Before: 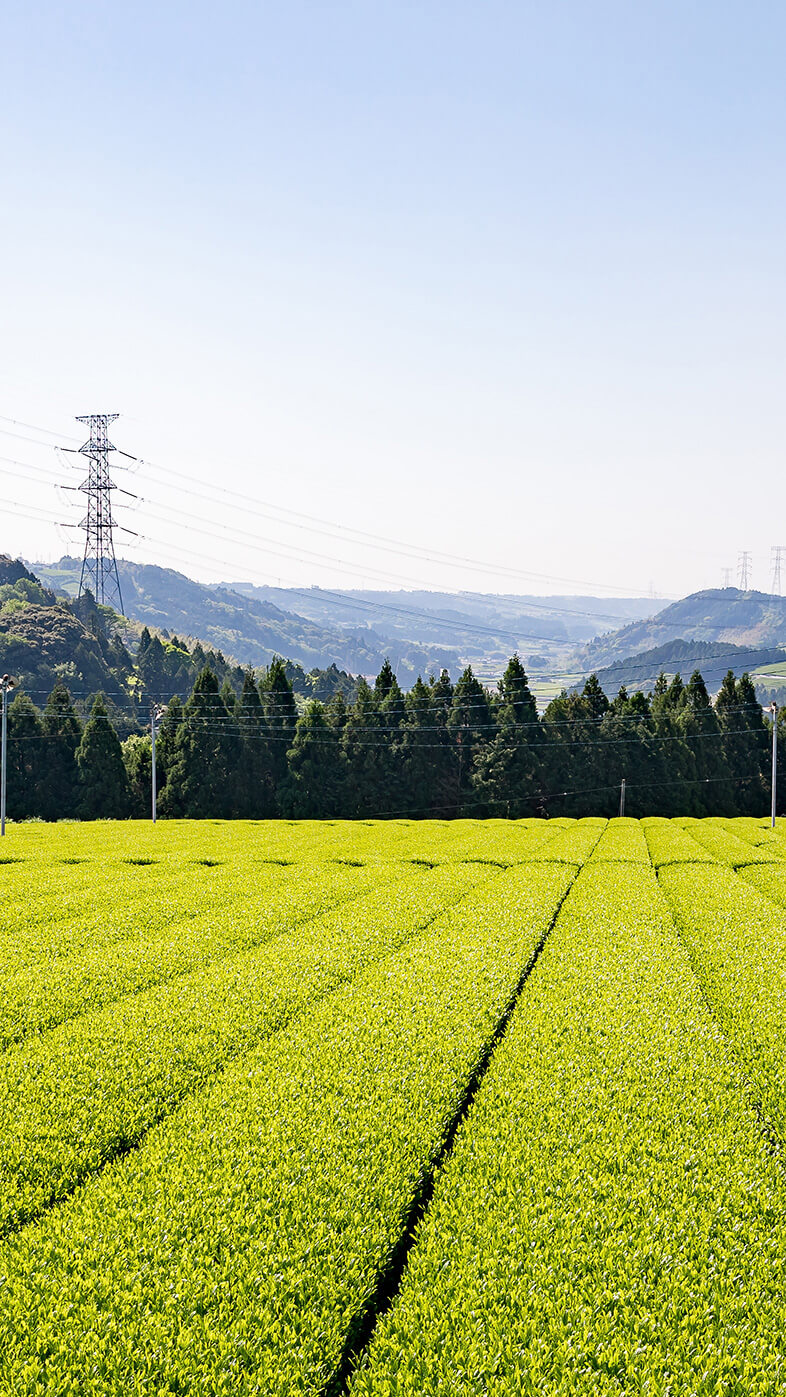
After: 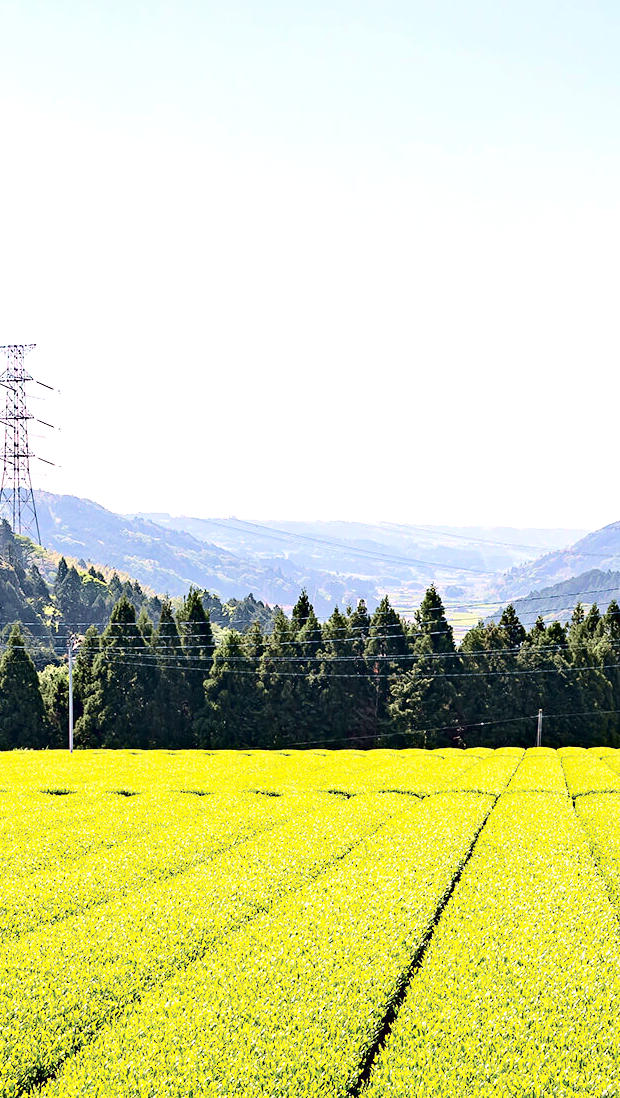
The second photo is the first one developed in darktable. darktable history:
crop and rotate: left 10.681%, top 5.068%, right 10.387%, bottom 16.321%
tone curve: curves: ch0 [(0, 0) (0.049, 0.01) (0.154, 0.081) (0.491, 0.519) (0.748, 0.765) (1, 0.919)]; ch1 [(0, 0) (0.172, 0.123) (0.317, 0.272) (0.401, 0.422) (0.489, 0.496) (0.531, 0.557) (0.615, 0.612) (0.741, 0.783) (1, 1)]; ch2 [(0, 0) (0.411, 0.424) (0.483, 0.478) (0.544, 0.56) (0.686, 0.638) (1, 1)], color space Lab, independent channels, preserve colors none
exposure: black level correction 0, exposure 1.001 EV, compensate highlight preservation false
